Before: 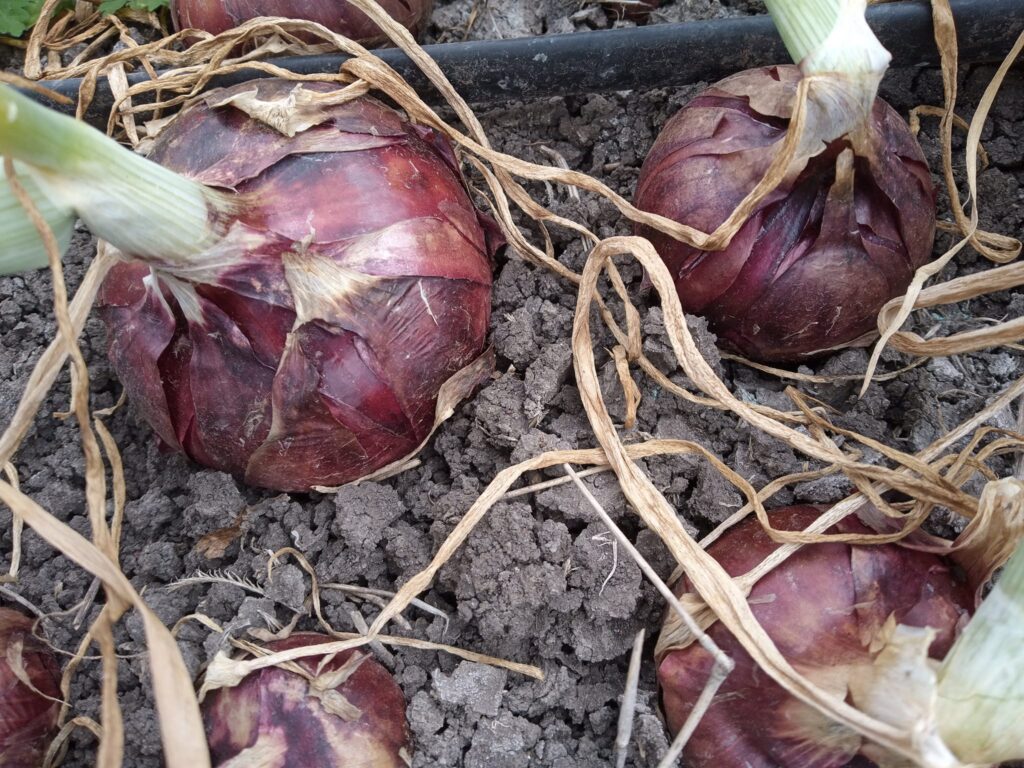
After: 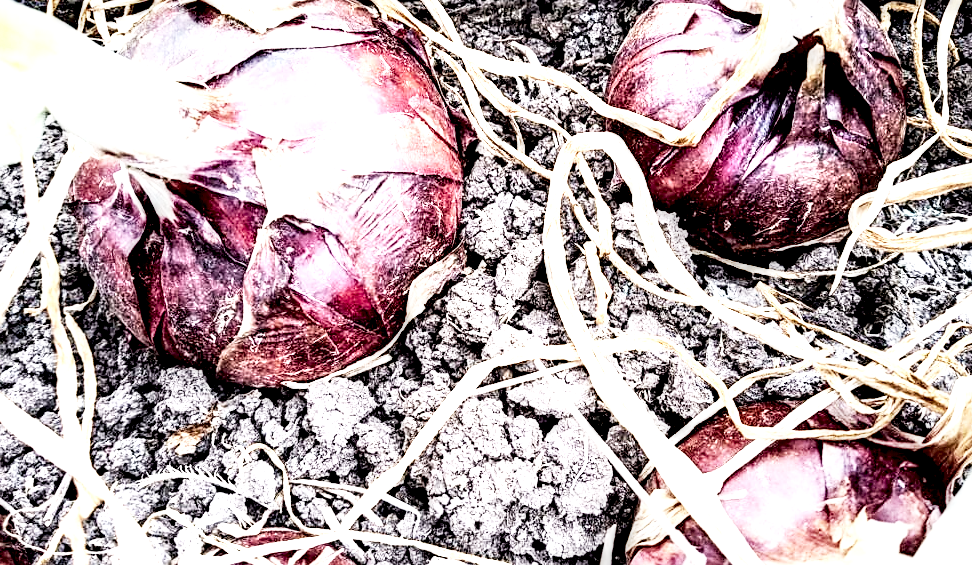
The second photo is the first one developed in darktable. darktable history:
crop and rotate: left 2.852%, top 13.596%, right 2.154%, bottom 12.714%
local contrast: shadows 178%, detail 223%
tone equalizer: -7 EV 0.145 EV, -6 EV 0.615 EV, -5 EV 1.12 EV, -4 EV 1.37 EV, -3 EV 1.16 EV, -2 EV 0.6 EV, -1 EV 0.151 EV, edges refinement/feathering 500, mask exposure compensation -1.57 EV, preserve details no
base curve: curves: ch0 [(0, 0) (0.012, 0.01) (0.073, 0.168) (0.31, 0.711) (0.645, 0.957) (1, 1)], preserve colors none
sharpen: on, module defaults
